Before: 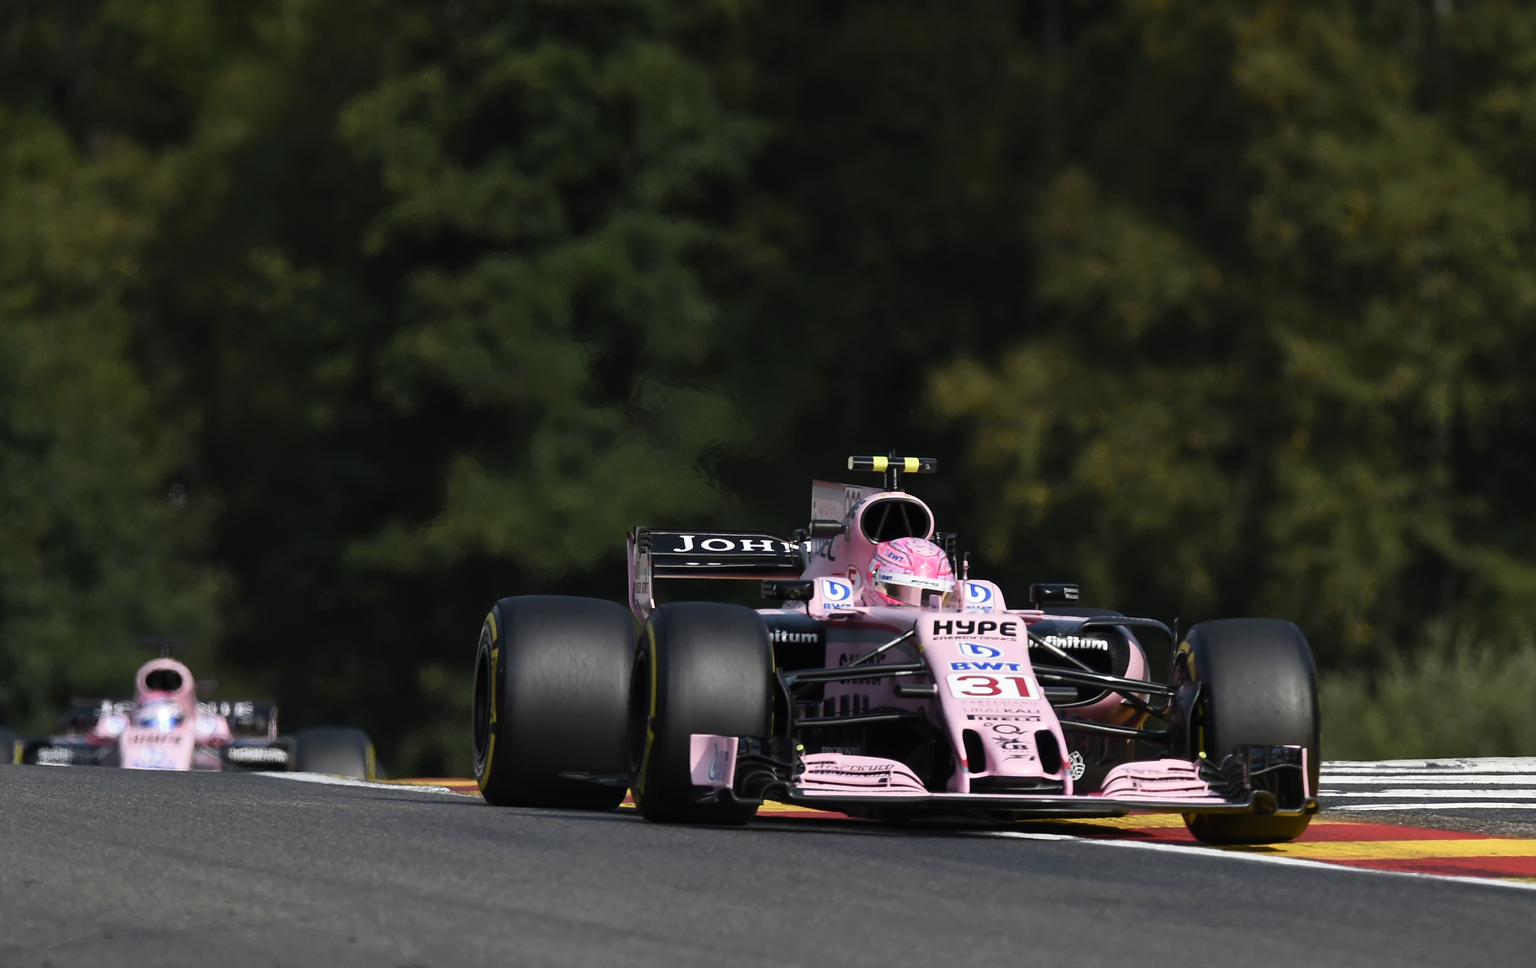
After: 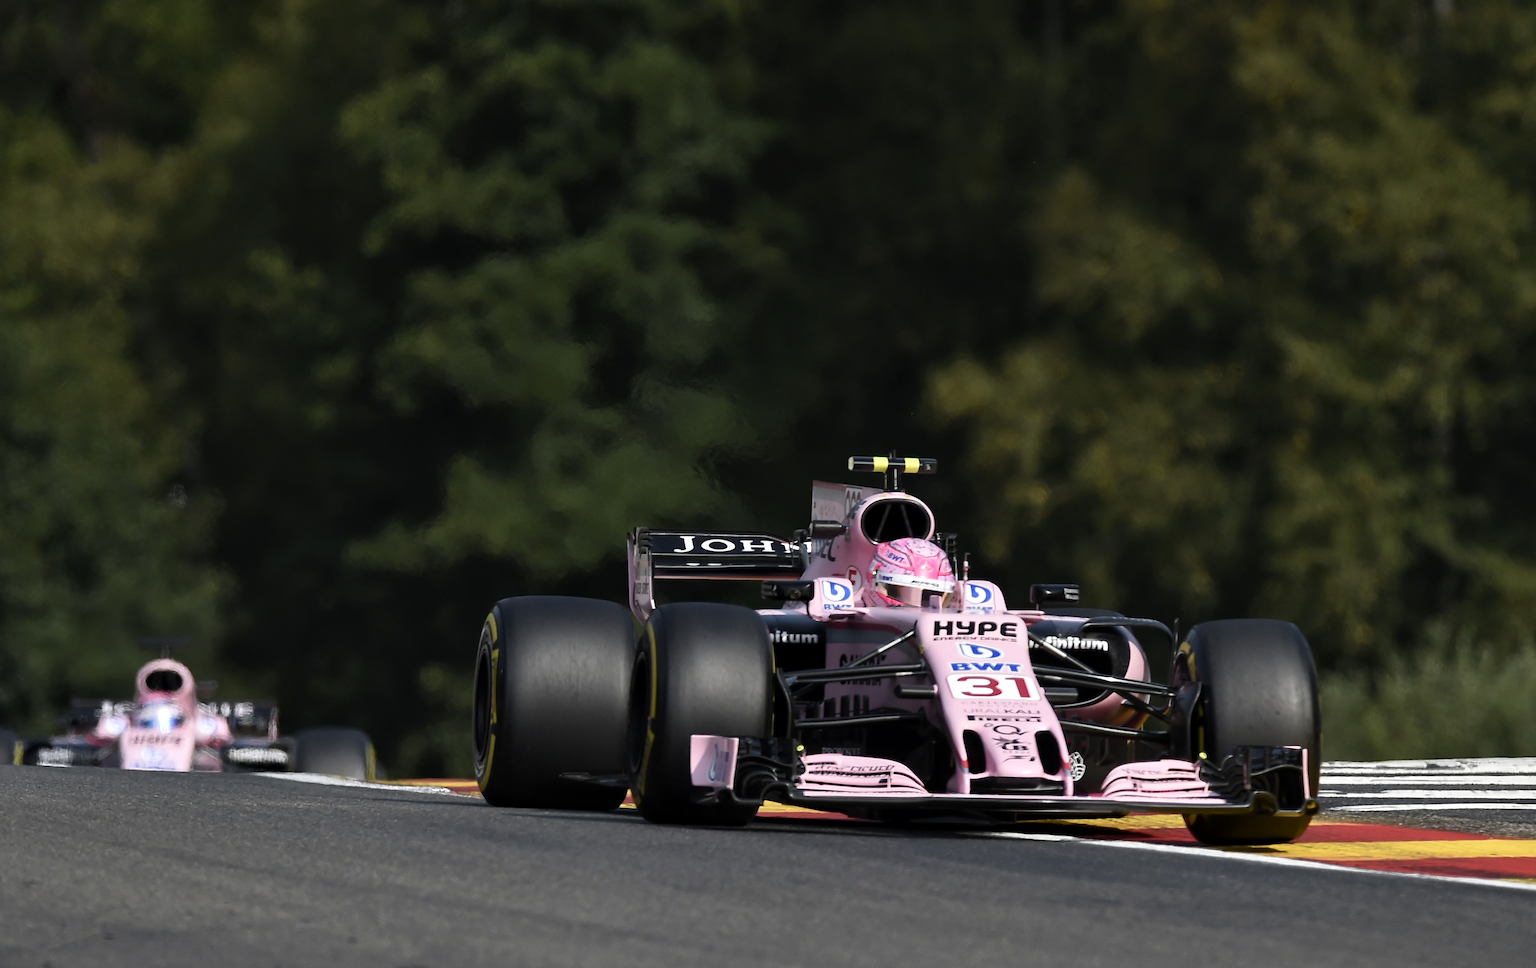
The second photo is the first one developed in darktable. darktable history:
contrast equalizer: y [[0.609, 0.611, 0.615, 0.613, 0.607, 0.603], [0.504, 0.498, 0.496, 0.499, 0.506, 0.516], [0 ×6], [0 ×6], [0 ×6]], mix 0.195
